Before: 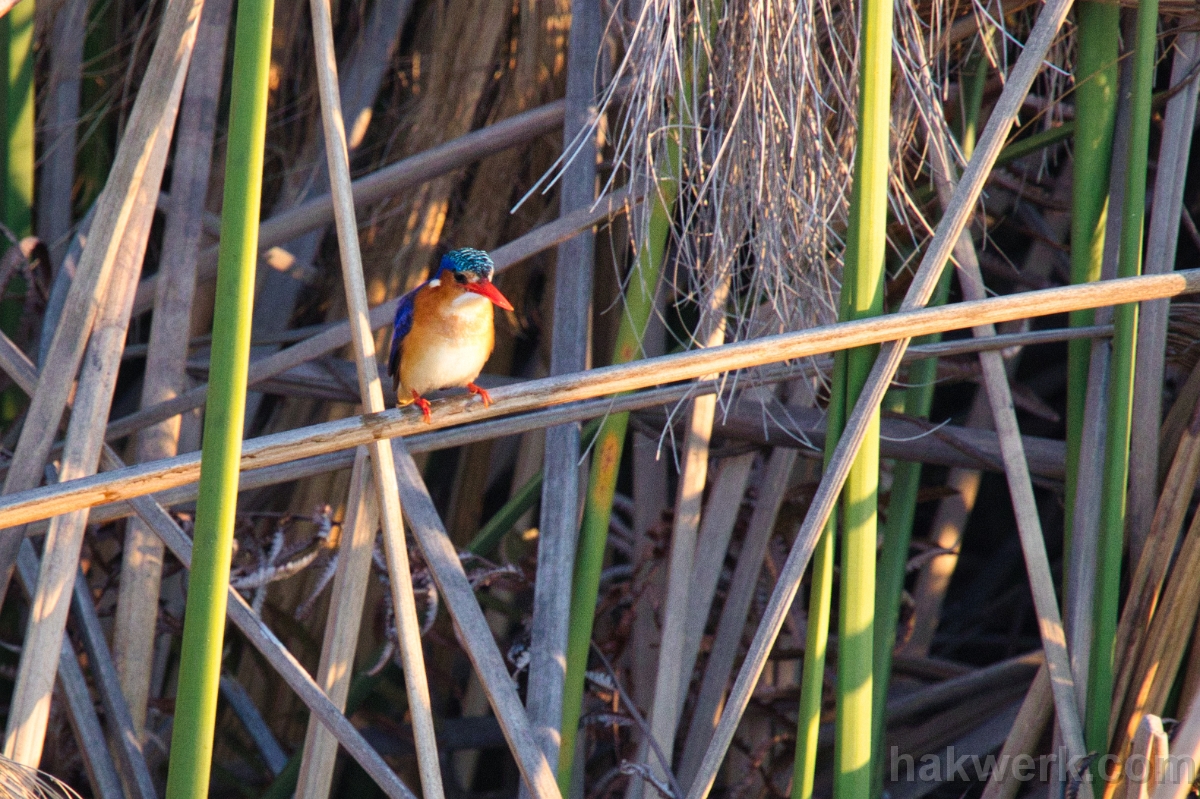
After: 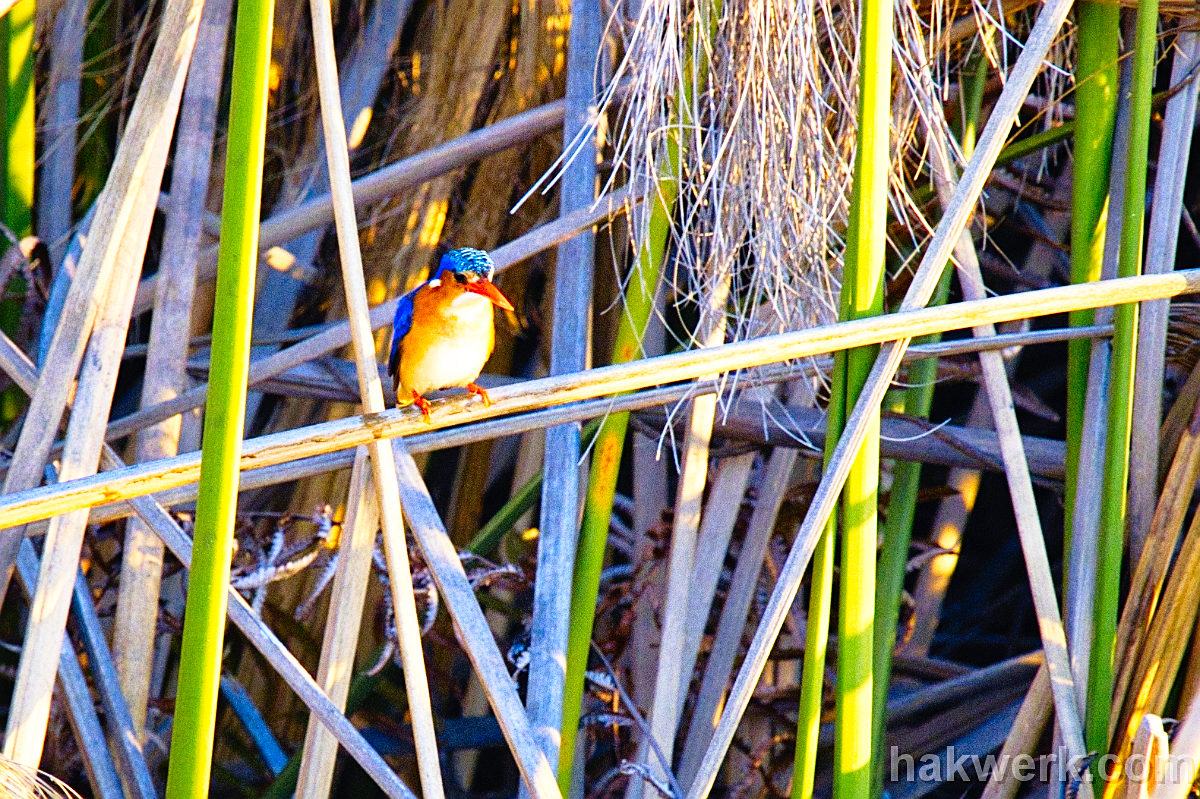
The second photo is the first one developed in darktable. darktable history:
color contrast: green-magenta contrast 1.12, blue-yellow contrast 1.95, unbound 0
sharpen: on, module defaults
base curve: curves: ch0 [(0, 0) (0.012, 0.01) (0.073, 0.168) (0.31, 0.711) (0.645, 0.957) (1, 1)], preserve colors none
